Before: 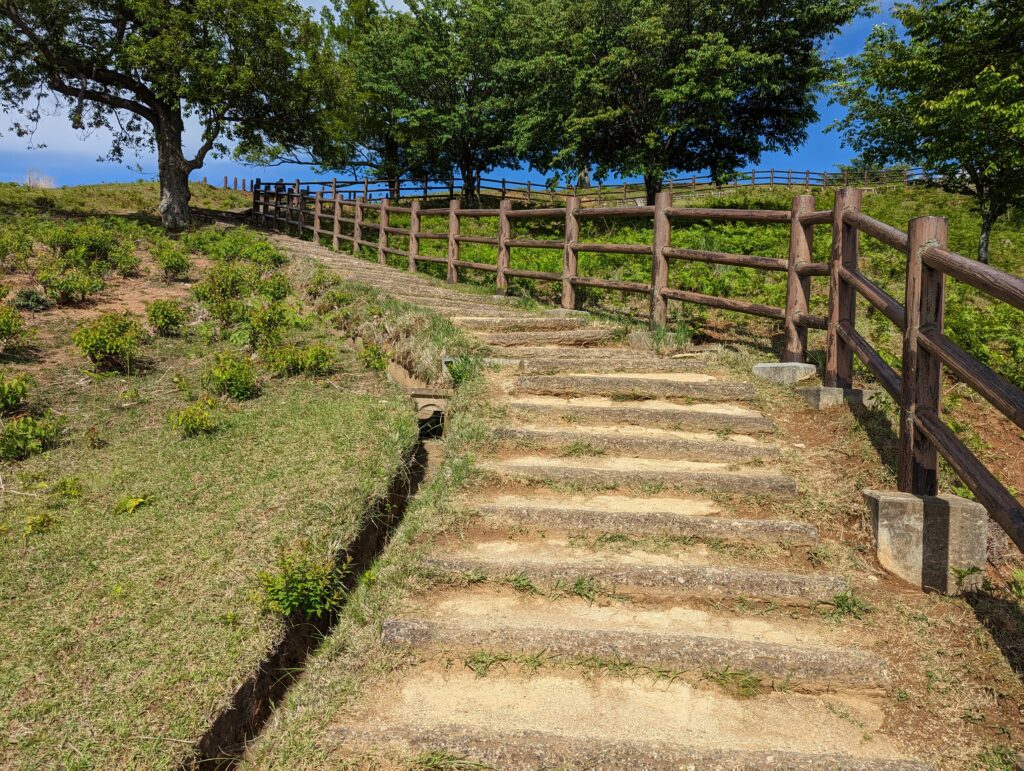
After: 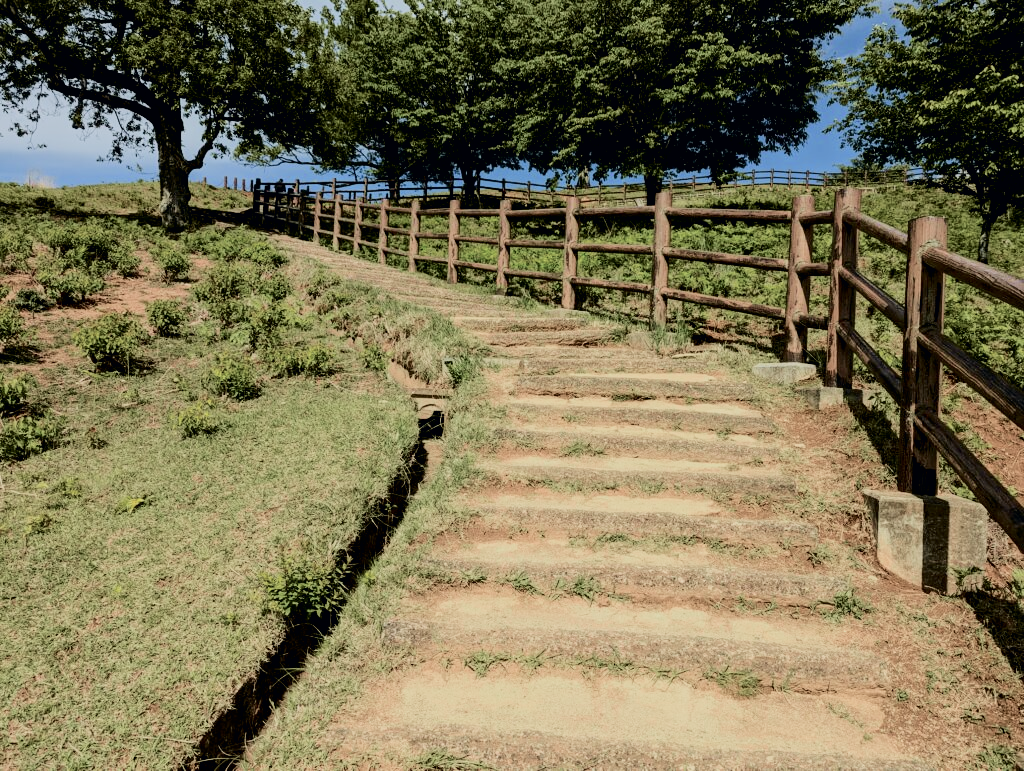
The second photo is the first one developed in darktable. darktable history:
tone curve: curves: ch0 [(0, 0) (0.049, 0.01) (0.154, 0.081) (0.491, 0.56) (0.739, 0.794) (0.992, 0.937)]; ch1 [(0, 0) (0.172, 0.123) (0.317, 0.272) (0.401, 0.422) (0.499, 0.497) (0.531, 0.54) (0.615, 0.603) (0.741, 0.783) (1, 1)]; ch2 [(0, 0) (0.411, 0.424) (0.462, 0.464) (0.502, 0.489) (0.544, 0.551) (0.686, 0.638) (1, 1)], color space Lab, independent channels, preserve colors none
filmic rgb: black relative exposure -5 EV, hardness 2.88, contrast 1.1
color balance: mode lift, gamma, gain (sRGB), lift [1.04, 1, 1, 0.97], gamma [1.01, 1, 1, 0.97], gain [0.96, 1, 1, 0.97]
